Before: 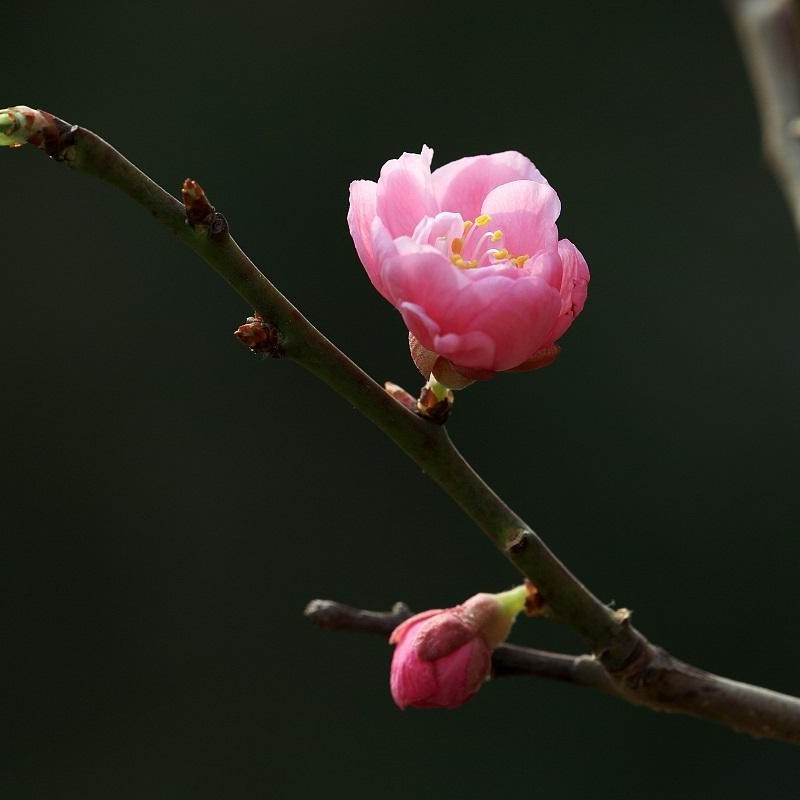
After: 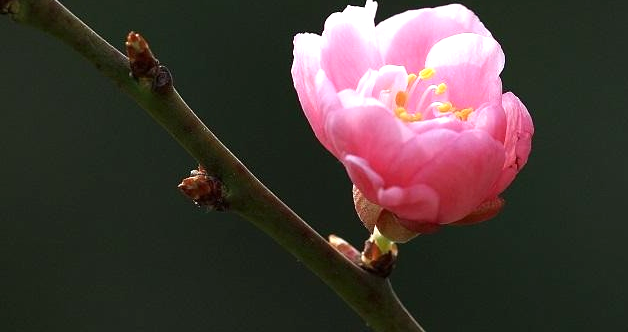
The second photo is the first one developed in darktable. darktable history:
exposure: exposure 0.6 EV, compensate highlight preservation false
crop: left 7.036%, top 18.398%, right 14.379%, bottom 40.043%
